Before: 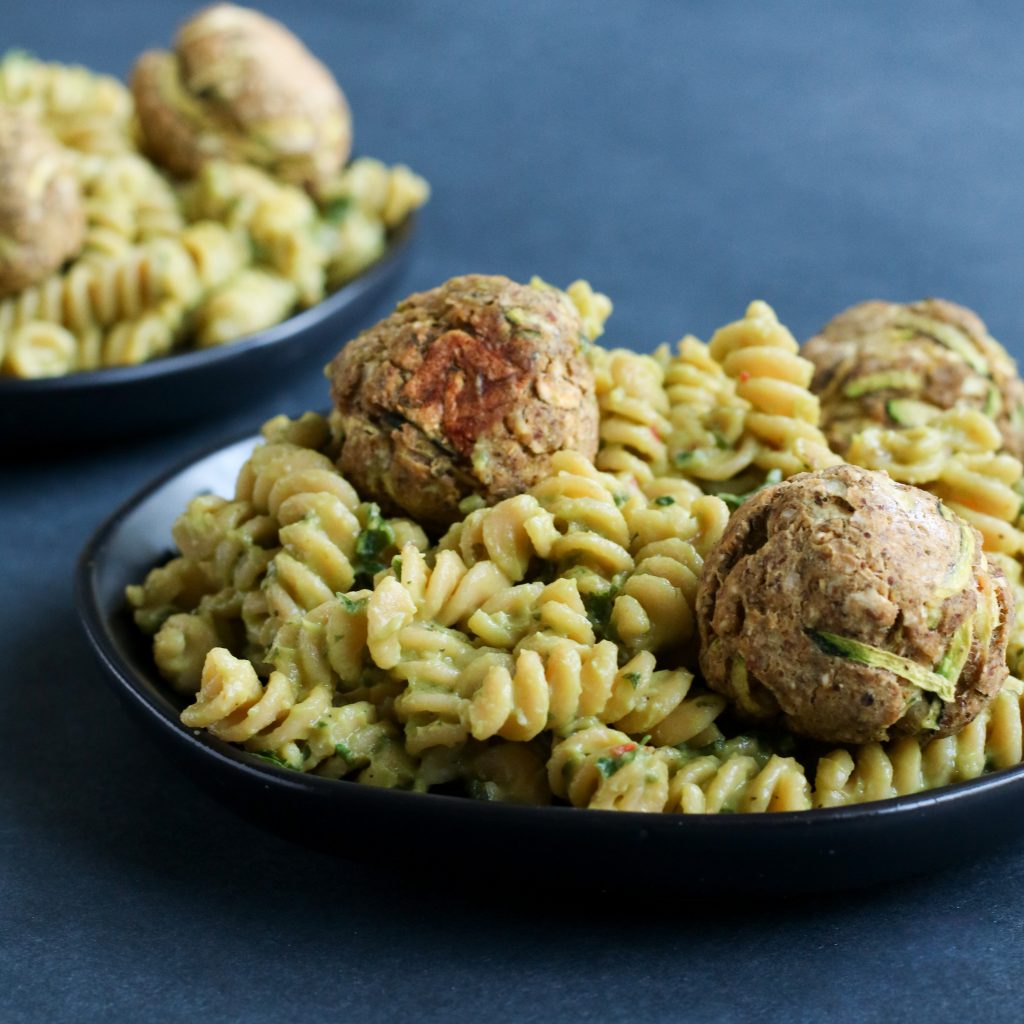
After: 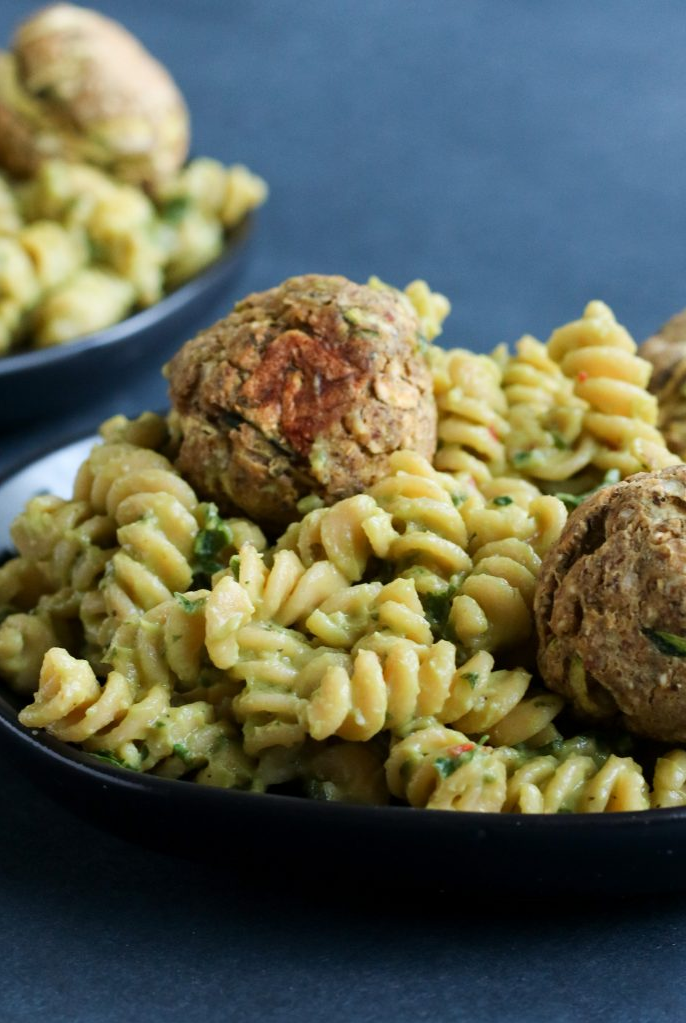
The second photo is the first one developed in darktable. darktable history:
crop and rotate: left 15.917%, right 17.07%
